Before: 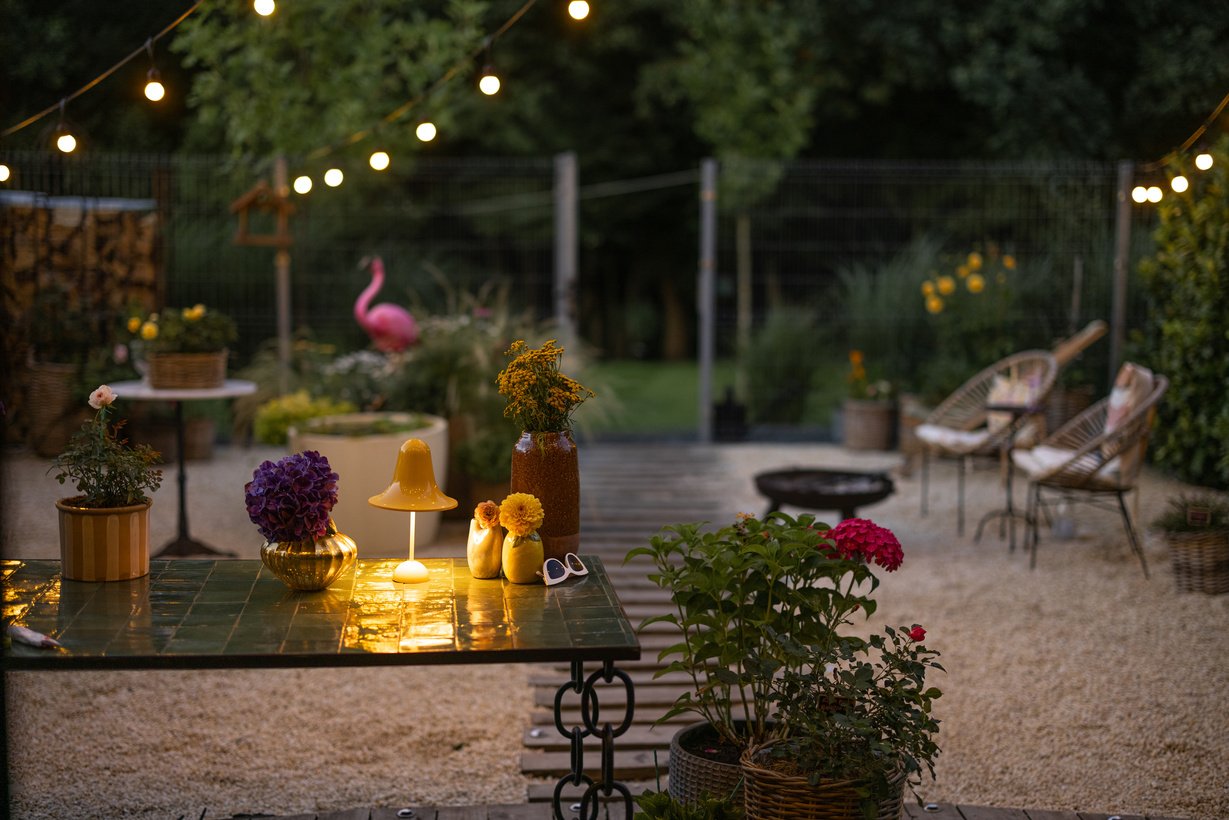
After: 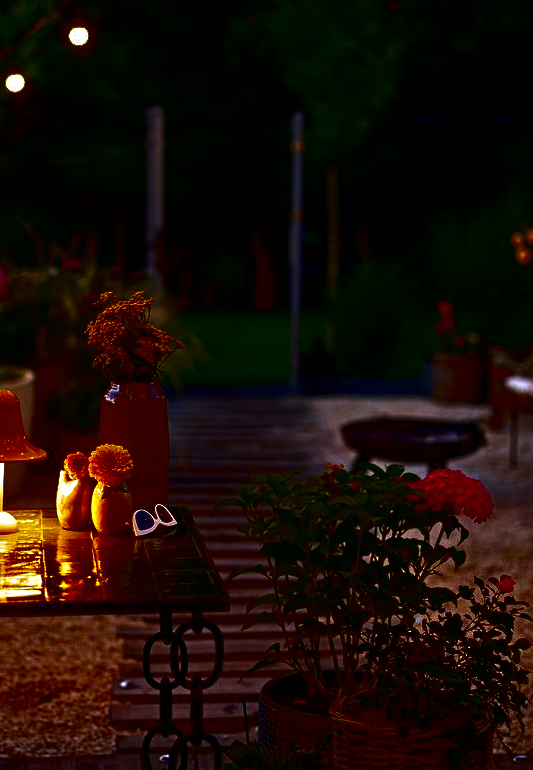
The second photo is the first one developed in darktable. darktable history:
contrast equalizer: octaves 7, y [[0.5, 0.542, 0.583, 0.625, 0.667, 0.708], [0.5 ×6], [0.5 ×6], [0 ×6], [0 ×6]]
contrast brightness saturation: brightness -1, saturation 1
crop: left 33.452%, top 6.025%, right 23.155%
color calibration: illuminant custom, x 0.348, y 0.366, temperature 4940.58 K
